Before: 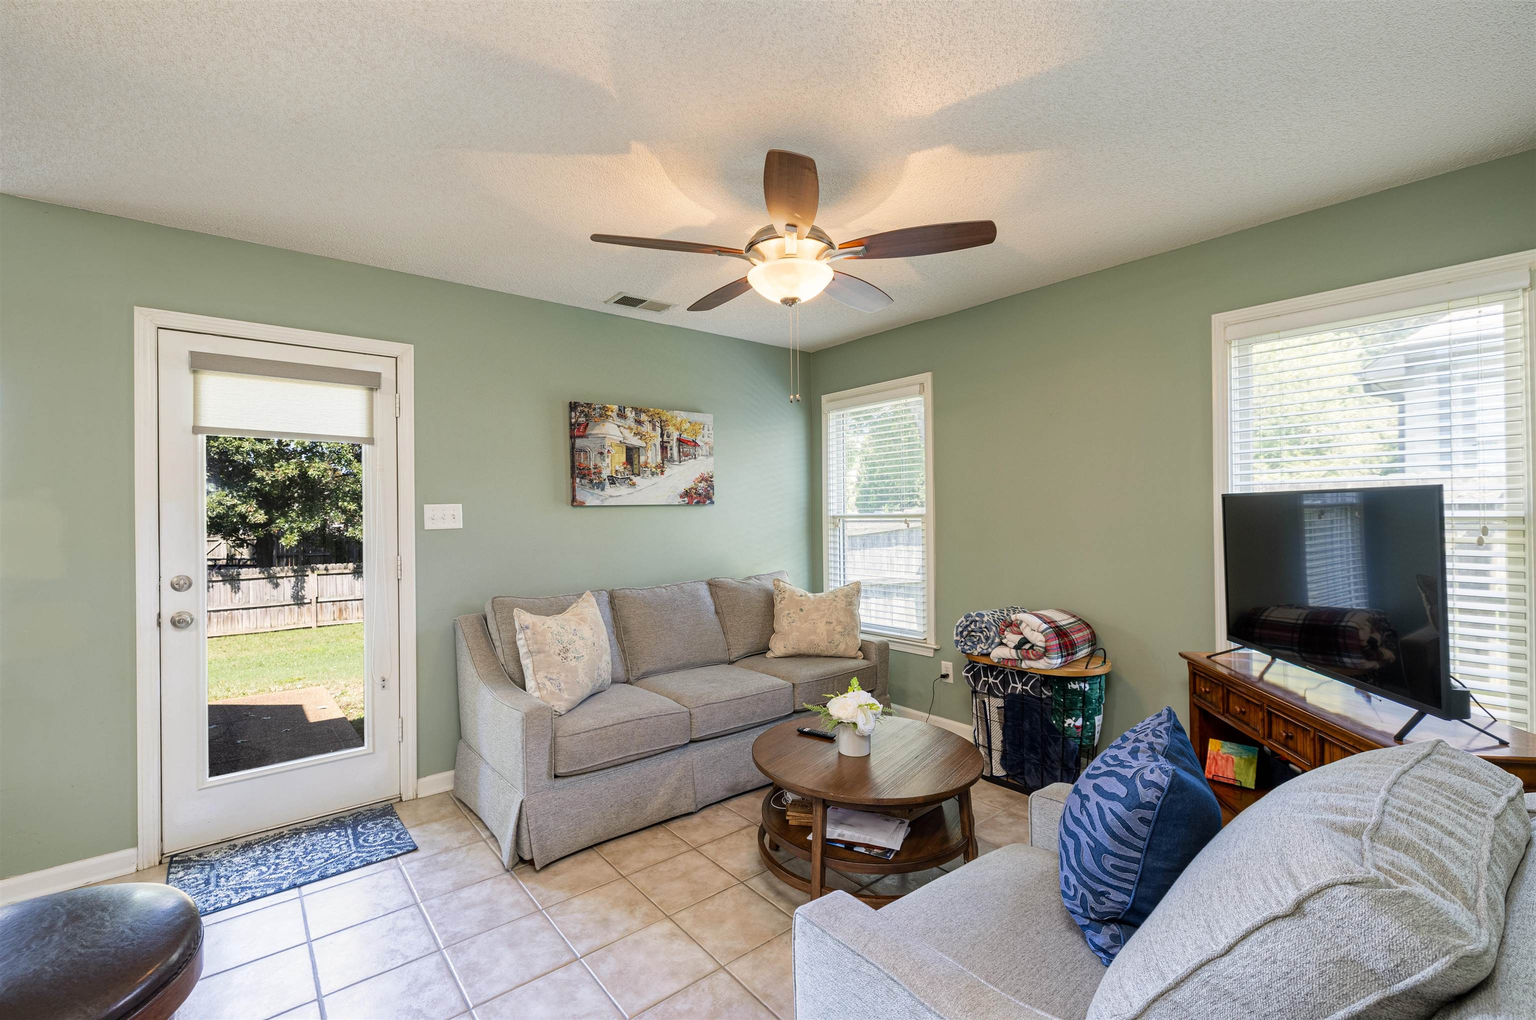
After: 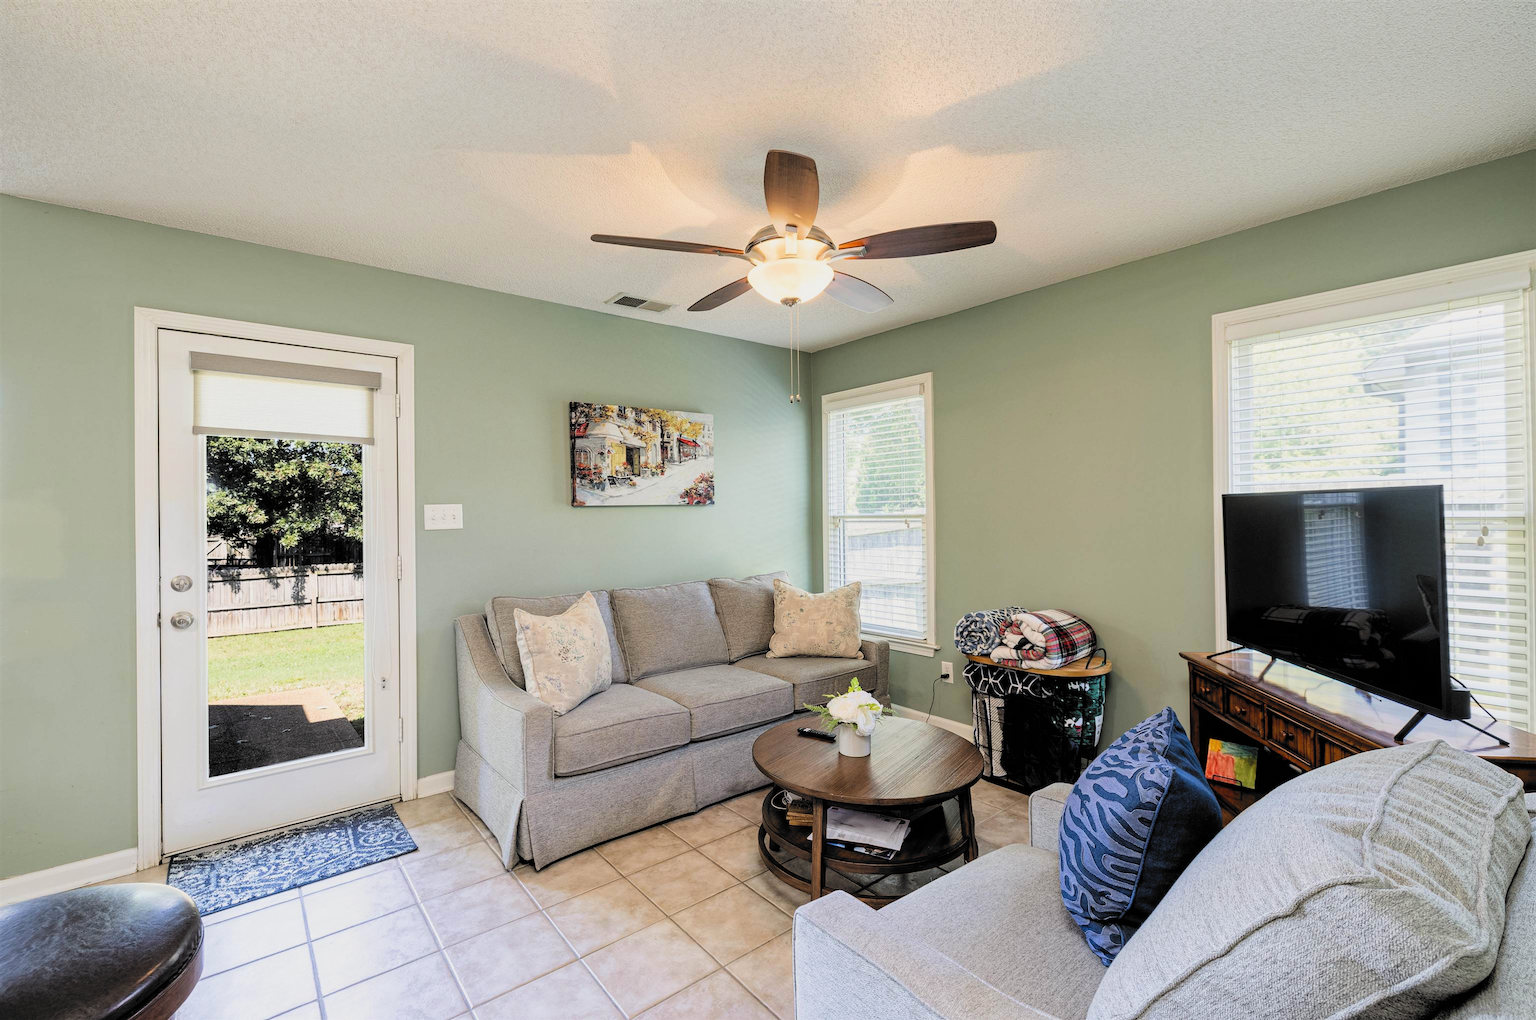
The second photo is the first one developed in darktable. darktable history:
filmic rgb: black relative exposure -5.06 EV, white relative exposure 3.54 EV, hardness 3.17, contrast 1.189, highlights saturation mix -49.96%, color science v6 (2022), iterations of high-quality reconstruction 0
exposure: exposure 0.196 EV, compensate exposure bias true, compensate highlight preservation false
